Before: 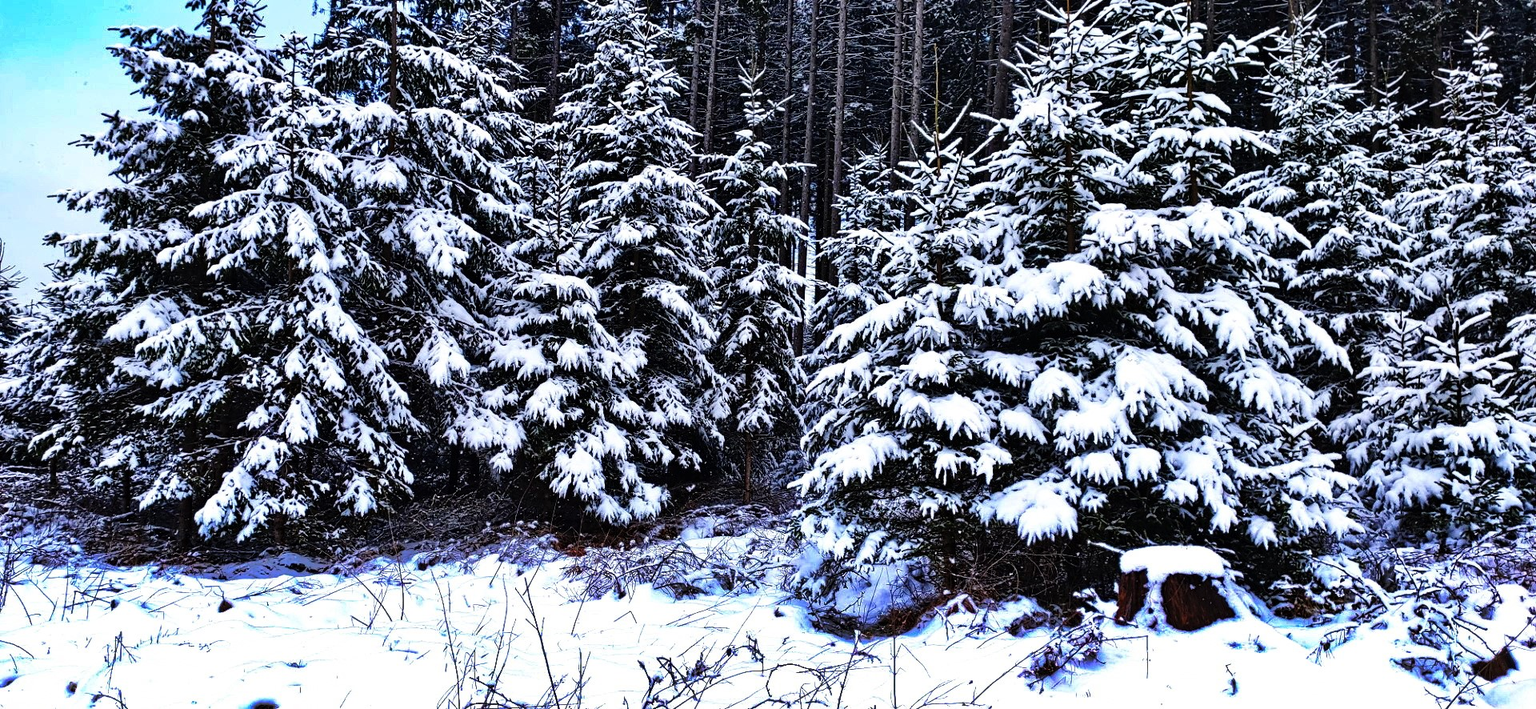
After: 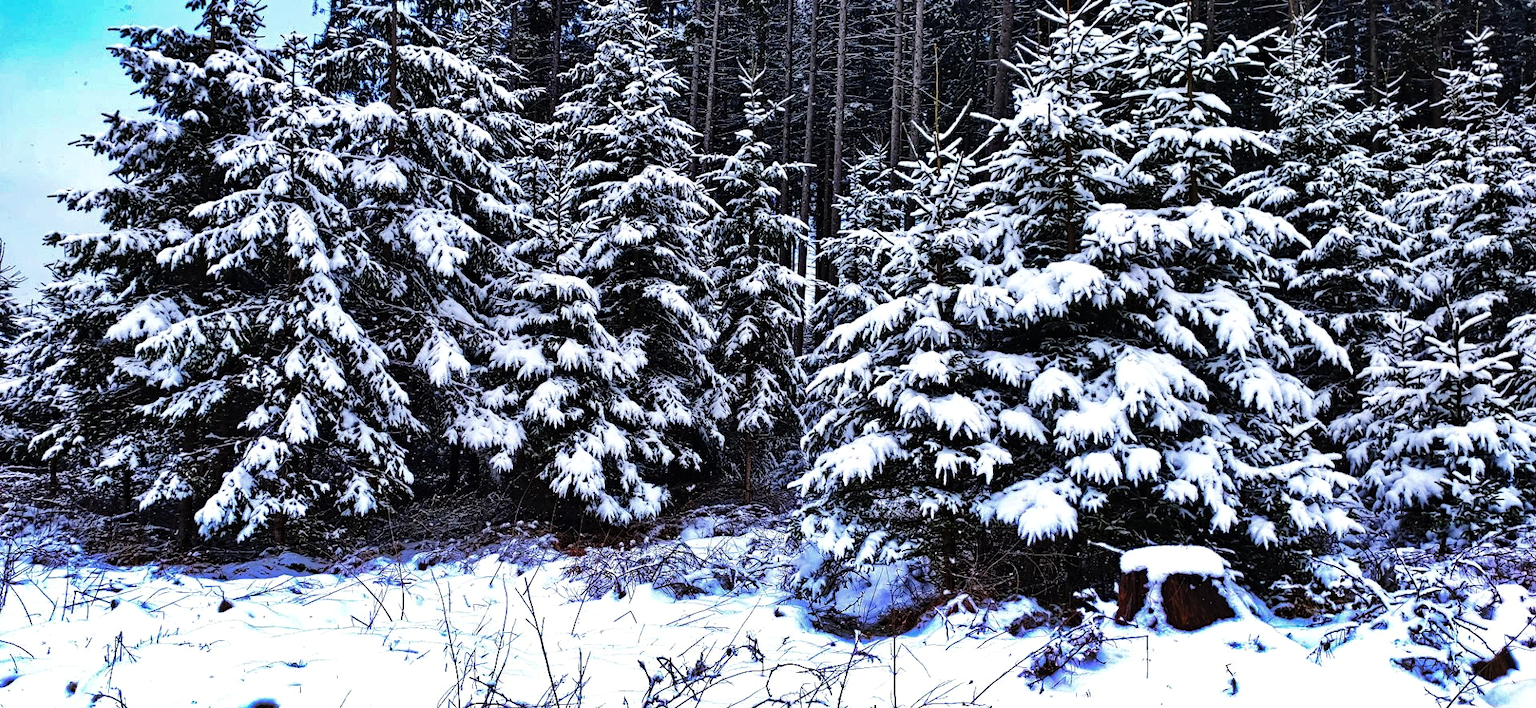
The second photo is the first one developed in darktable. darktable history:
shadows and highlights: shadows 10.05, white point adjustment 1.02, highlights -39.28, highlights color adjustment 31.54%
